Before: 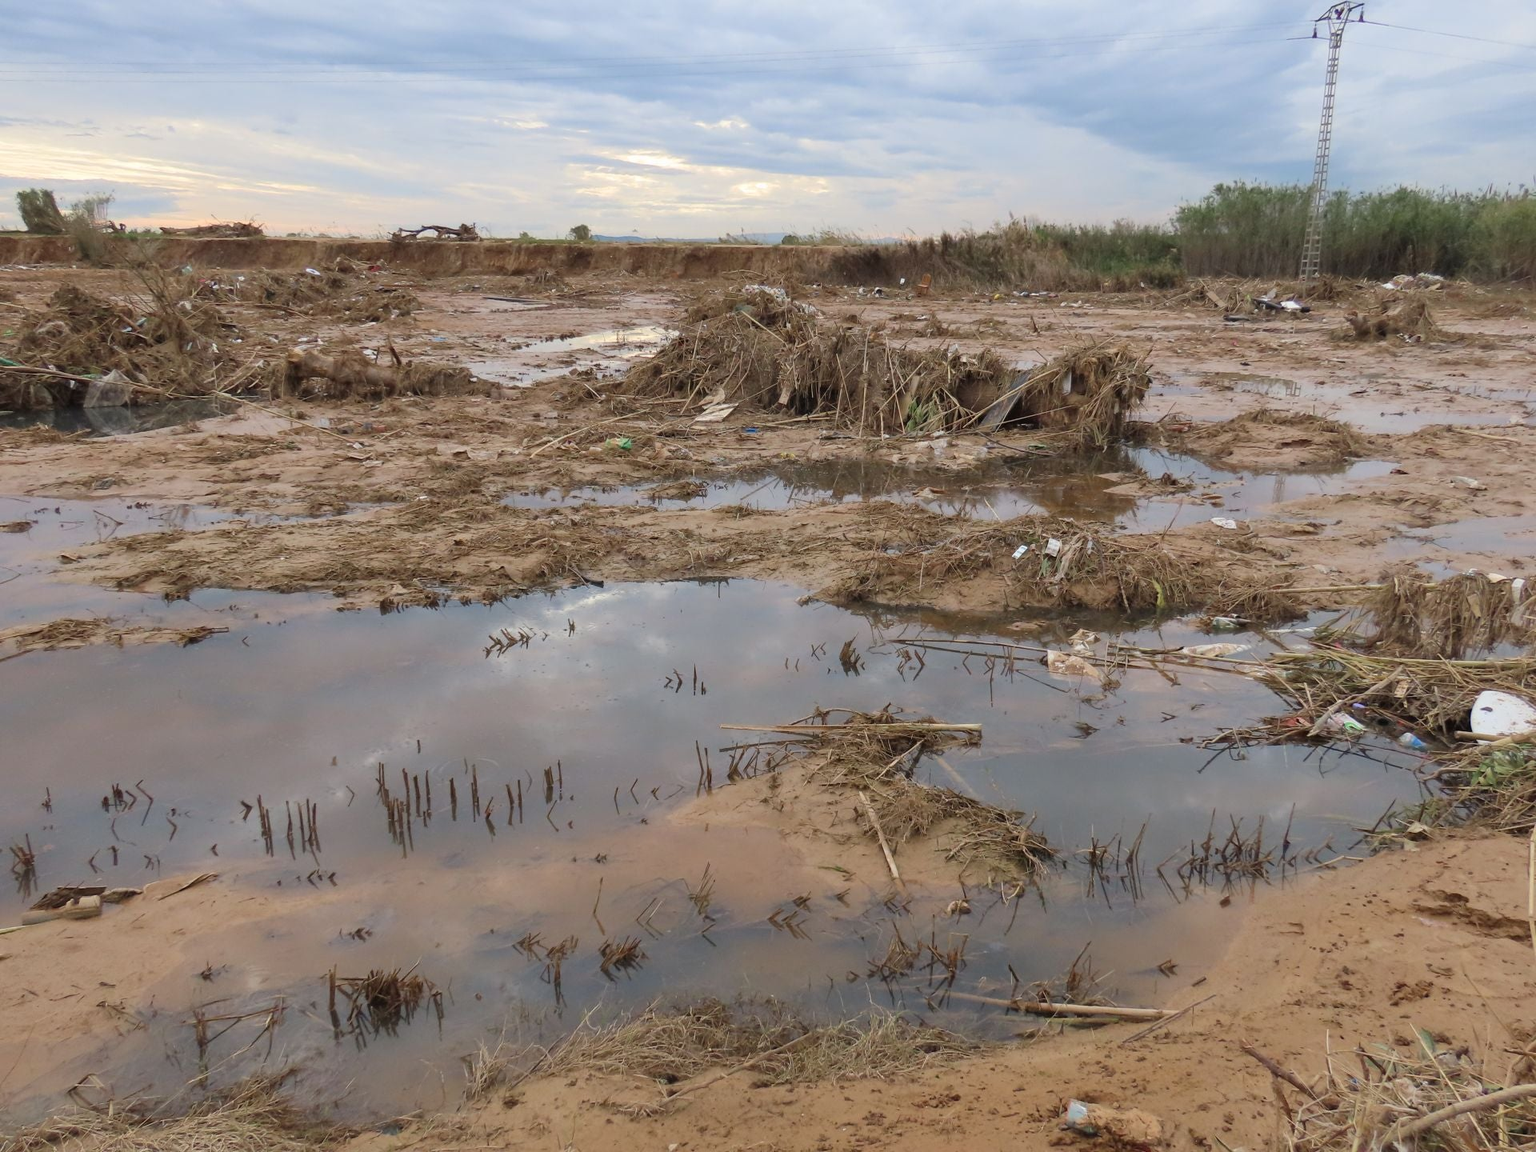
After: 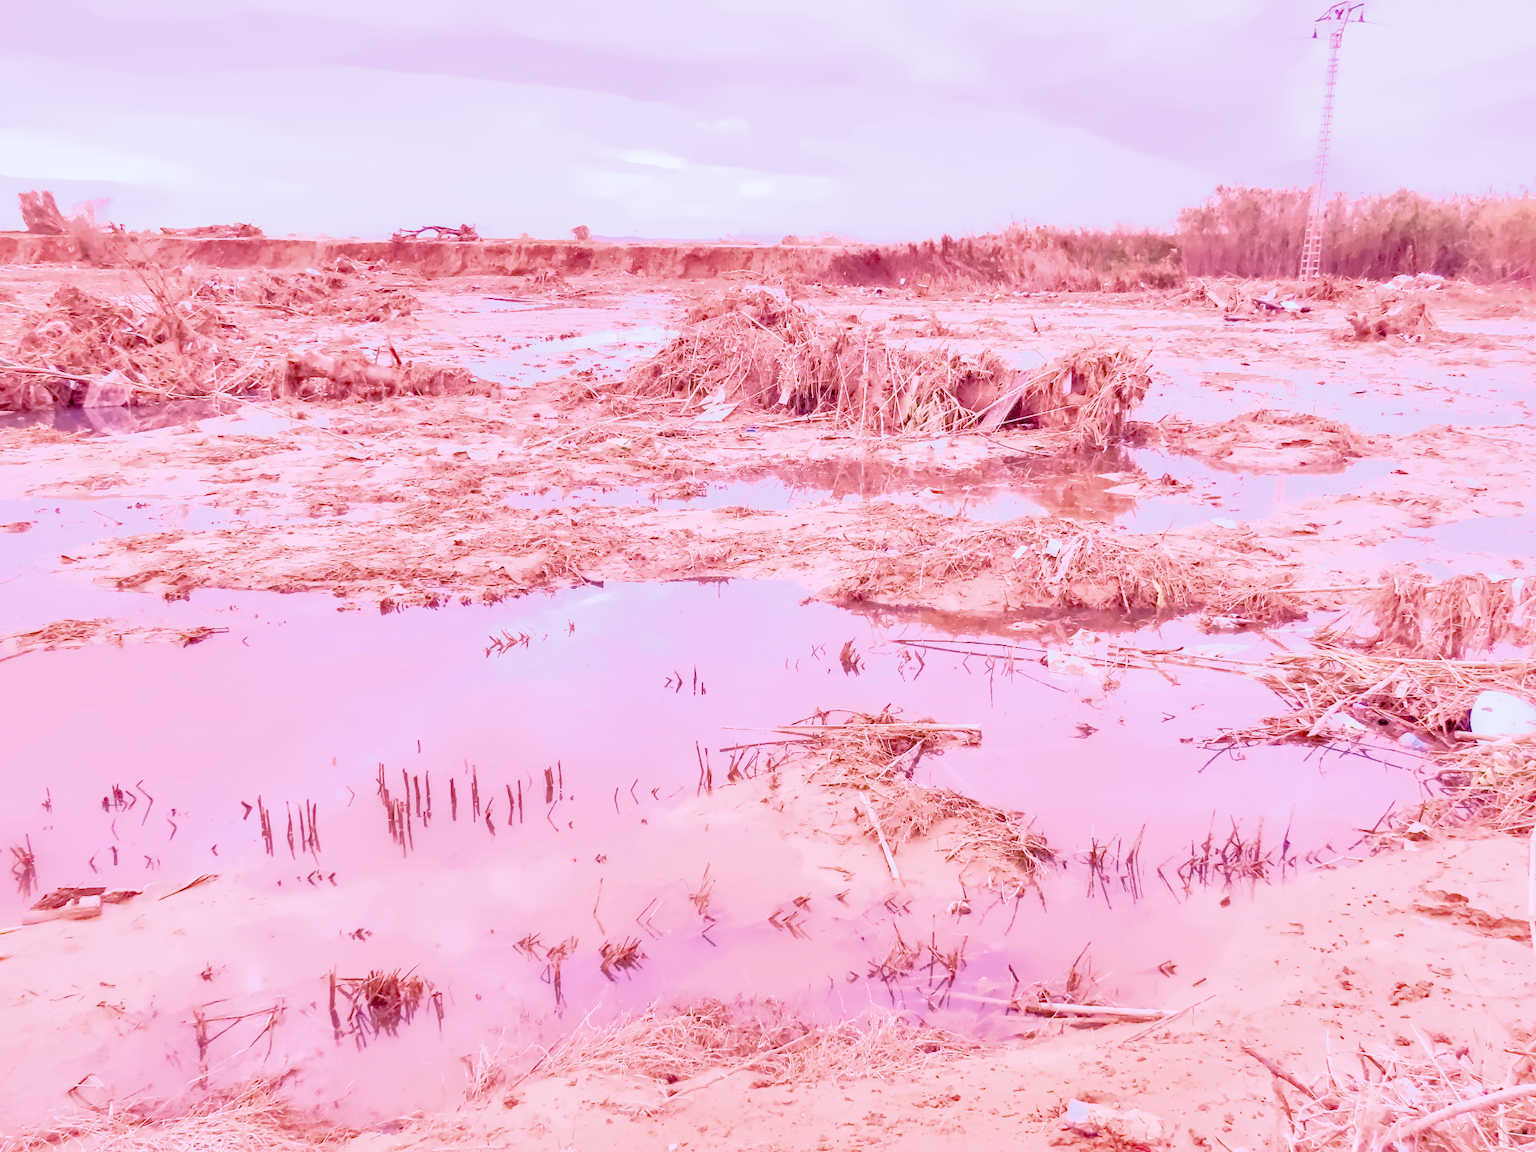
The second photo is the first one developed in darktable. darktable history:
local contrast: on, module defaults
color calibration: illuminant as shot in camera, x 0.358, y 0.373, temperature 4628.91 K
denoise (profiled): preserve shadows 1.52, scattering 0.002, a [-1, 0, 0], compensate highlight preservation false
exposure: black level correction 0, exposure 1.1 EV, compensate exposure bias true, compensate highlight preservation false
filmic rgb: black relative exposure -7.65 EV, white relative exposure 4.56 EV, hardness 3.61, contrast 1.05
haze removal: compatibility mode true, adaptive false
highlight reconstruction: on, module defaults
hot pixels: on, module defaults
lens correction: scale 1, crop 1, focal 16, aperture 5.6, distance 1000, camera "Canon EOS RP", lens "Canon RF 16mm F2.8 STM"
shadows and highlights: on, module defaults
white balance: red 2.229, blue 1.46
velvia: on, module defaults
tone equalizer "contrast tone curve: soft": -8 EV -0.417 EV, -7 EV -0.389 EV, -6 EV -0.333 EV, -5 EV -0.222 EV, -3 EV 0.222 EV, -2 EV 0.333 EV, -1 EV 0.389 EV, +0 EV 0.417 EV, edges refinement/feathering 500, mask exposure compensation -1.57 EV, preserve details no
contrast equalizer "clarity": octaves 7, y [[0.6 ×6], [0.55 ×6], [0 ×6], [0 ×6], [0 ×6]]
color balance rgb "basic colorfulness: vibrant colors": perceptual saturation grading › global saturation 20%, perceptual saturation grading › highlights -25%, perceptual saturation grading › shadows 50%
